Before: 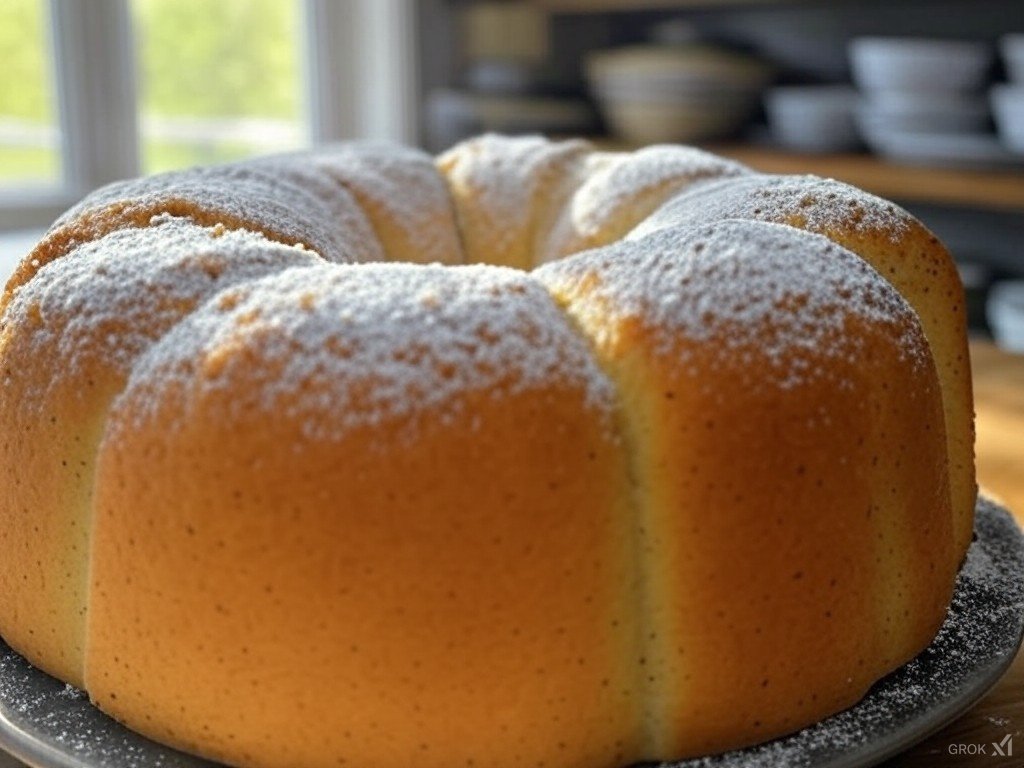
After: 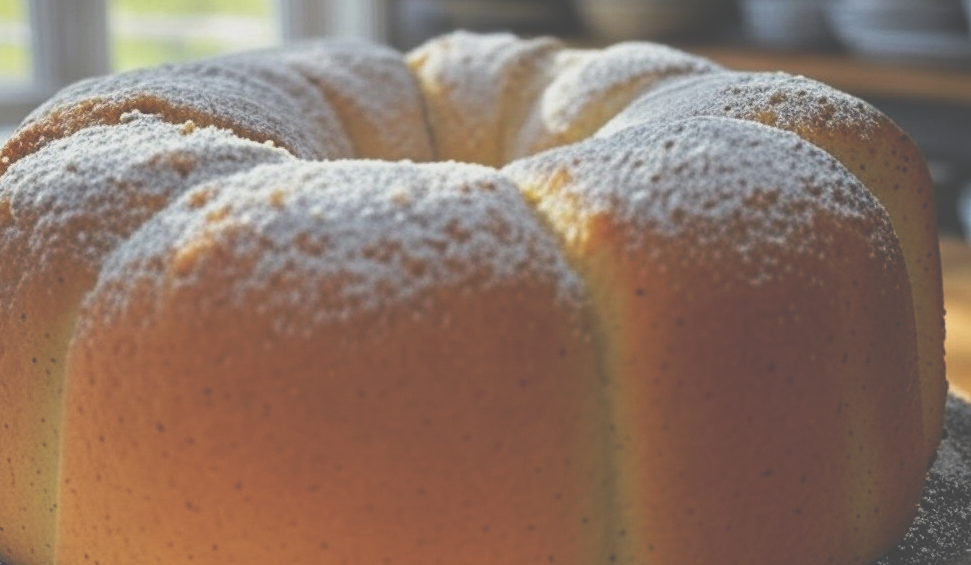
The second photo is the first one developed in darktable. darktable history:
exposure: black level correction -0.037, exposure -0.496 EV, compensate exposure bias true, compensate highlight preservation false
tone curve: curves: ch0 [(0, 0) (0.003, 0.224) (0.011, 0.229) (0.025, 0.234) (0.044, 0.242) (0.069, 0.249) (0.1, 0.256) (0.136, 0.265) (0.177, 0.285) (0.224, 0.304) (0.277, 0.337) (0.335, 0.385) (0.399, 0.435) (0.468, 0.507) (0.543, 0.59) (0.623, 0.674) (0.709, 0.763) (0.801, 0.852) (0.898, 0.931) (1, 1)], preserve colors none
crop and rotate: left 3.009%, top 13.518%, right 2.088%, bottom 12.786%
